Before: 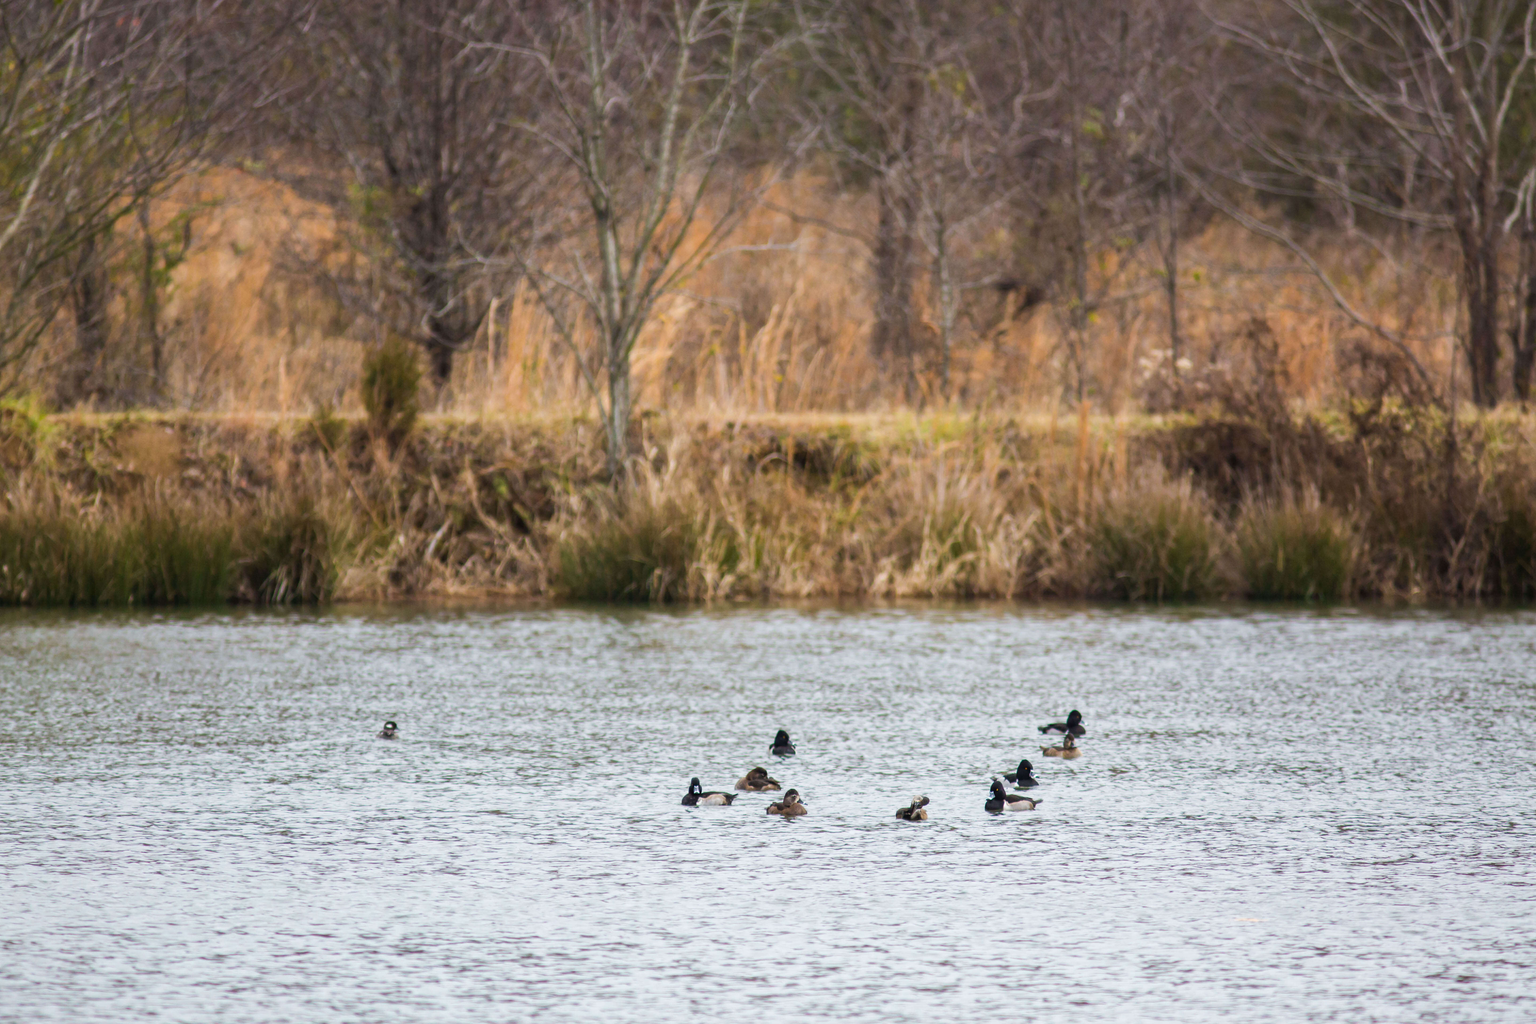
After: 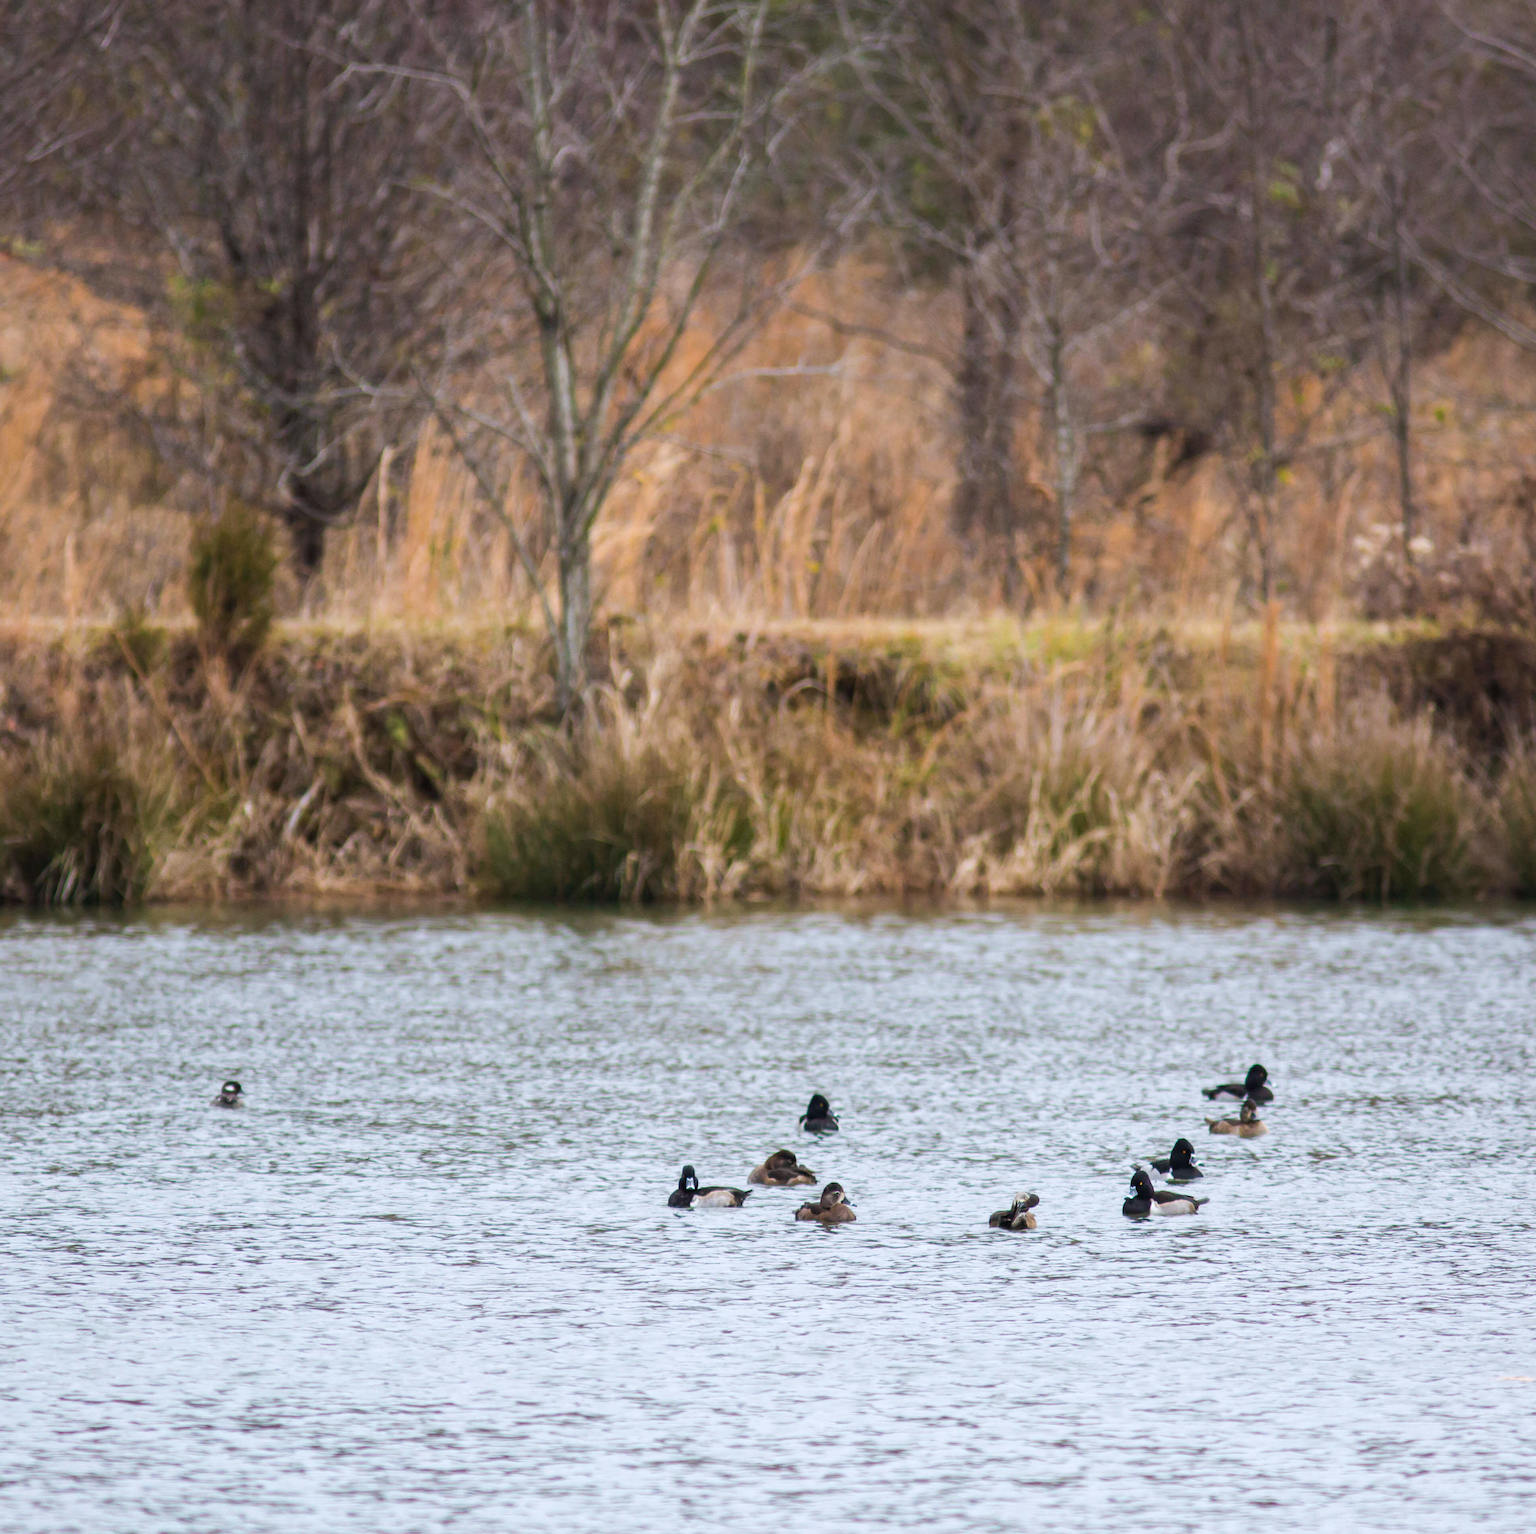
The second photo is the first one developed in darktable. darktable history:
color balance rgb: shadows lift › luminance -10.319%, perceptual saturation grading › global saturation 0.188%
color correction: highlights a* -0.093, highlights b* -5.93, shadows a* -0.146, shadows b* -0.145
crop: left 15.381%, right 17.876%
